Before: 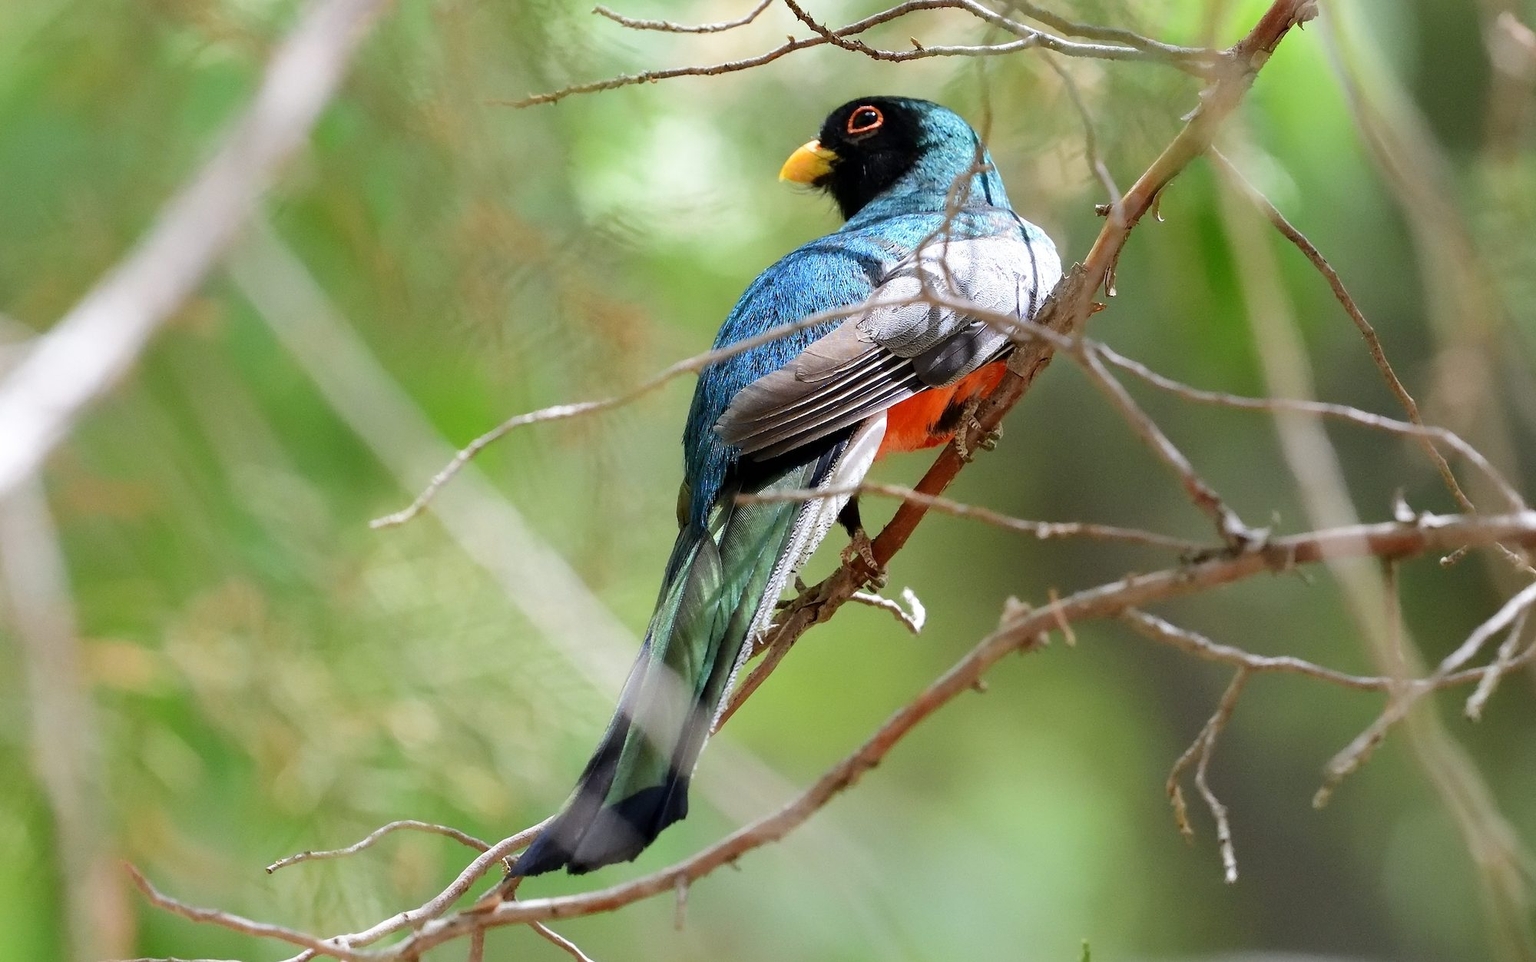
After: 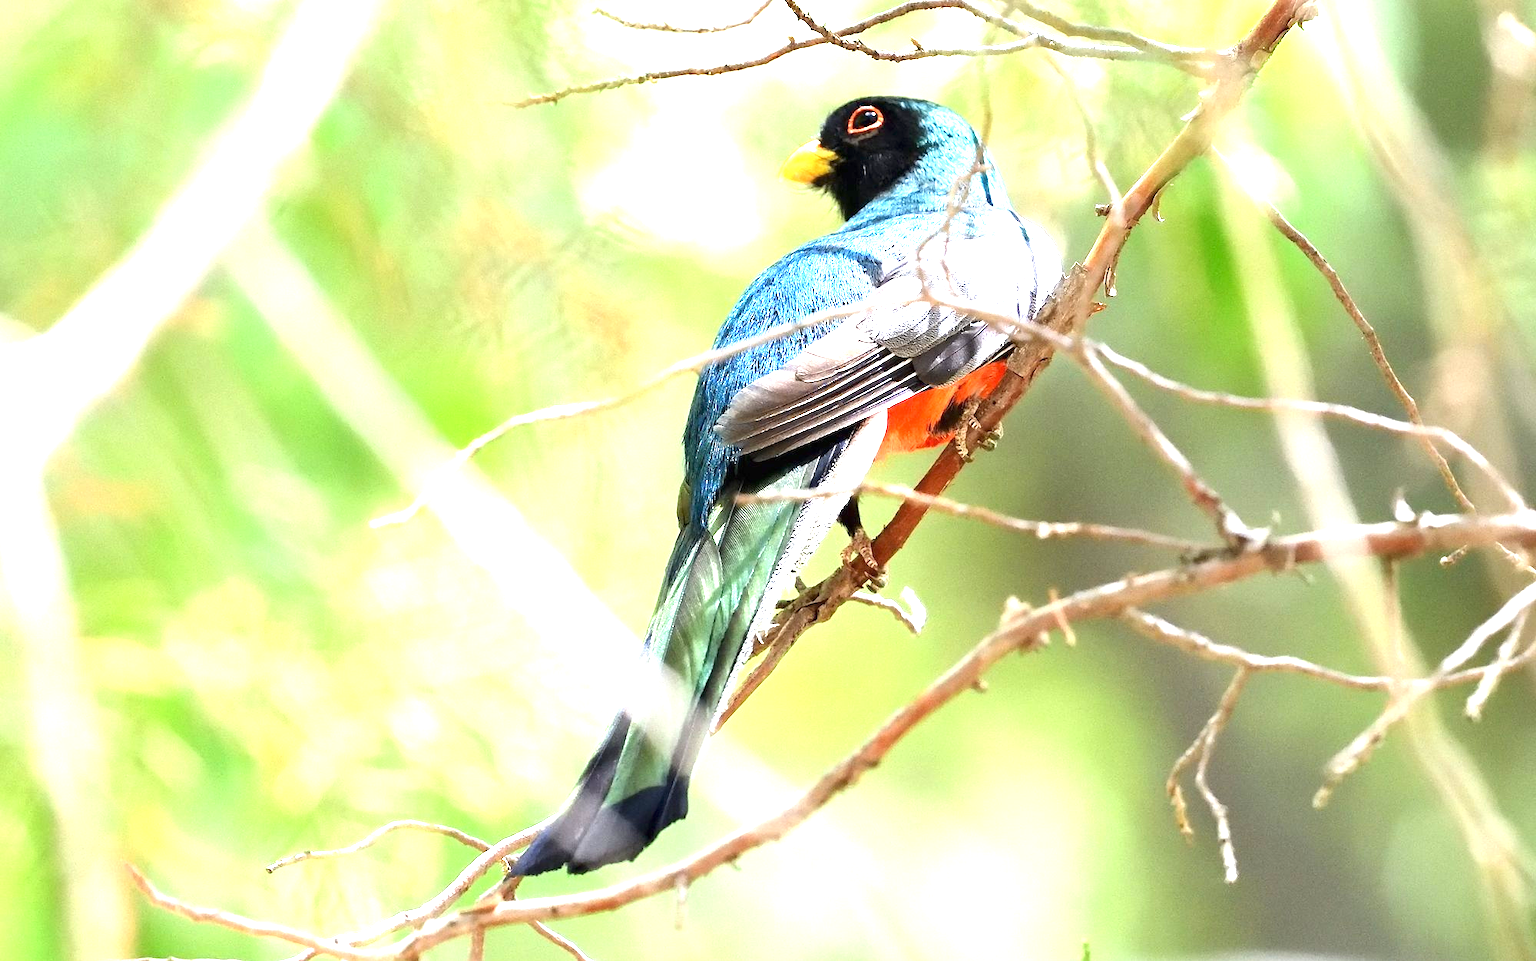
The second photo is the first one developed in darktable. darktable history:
exposure: black level correction 0, exposure 1.743 EV, compensate exposure bias true, compensate highlight preservation false
